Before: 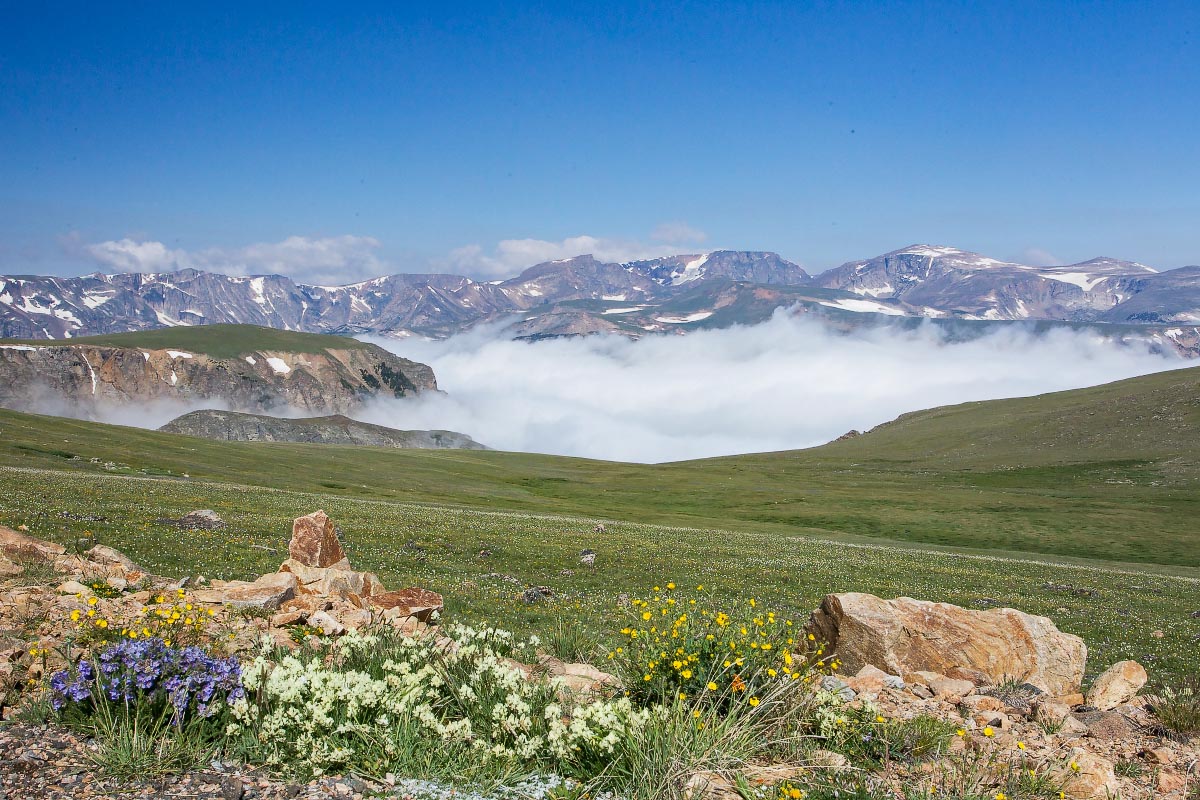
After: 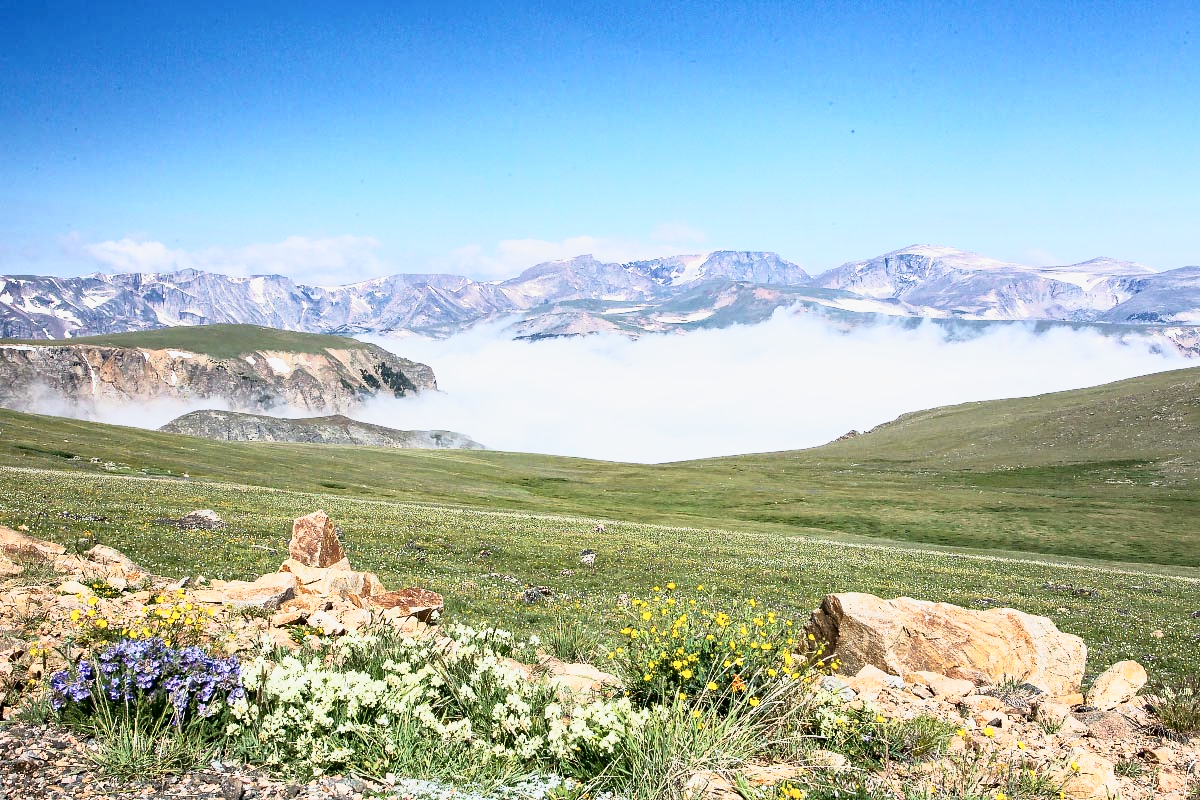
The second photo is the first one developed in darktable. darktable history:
tone curve: curves: ch0 [(0.016, 0.011) (0.084, 0.026) (0.469, 0.508) (0.721, 0.862) (1, 1)], color space Lab, independent channels, preserve colors none
base curve: curves: ch0 [(0, 0) (0.088, 0.125) (0.176, 0.251) (0.354, 0.501) (0.613, 0.749) (1, 0.877)], preserve colors none
